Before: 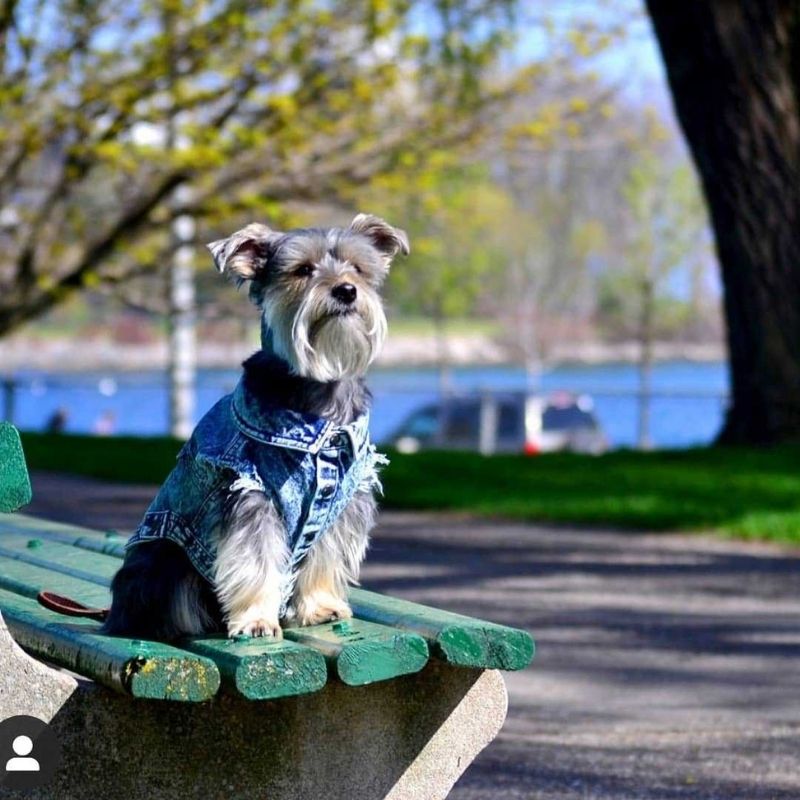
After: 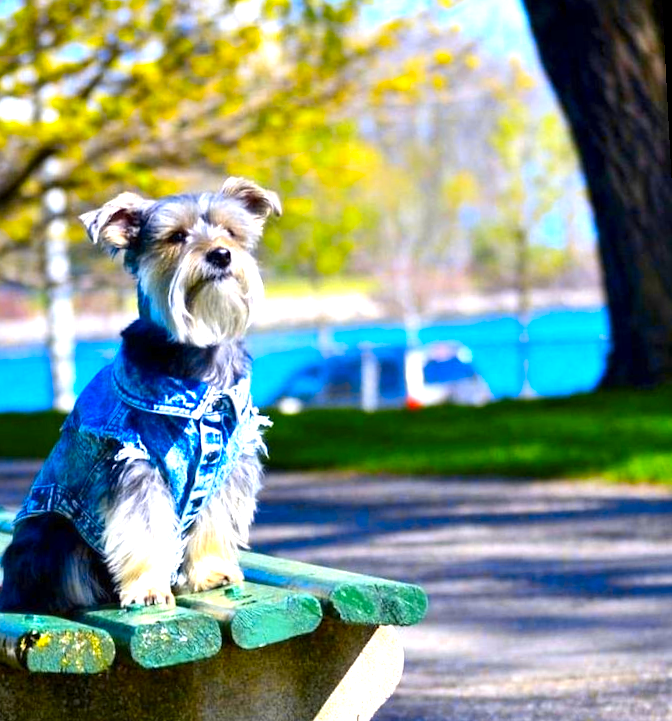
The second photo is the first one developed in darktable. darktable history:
color contrast: green-magenta contrast 1.12, blue-yellow contrast 1.95, unbound 0
exposure: exposure 0.921 EV, compensate highlight preservation false
rotate and perspective: rotation -3°, crop left 0.031, crop right 0.968, crop top 0.07, crop bottom 0.93
crop and rotate: left 14.584%
